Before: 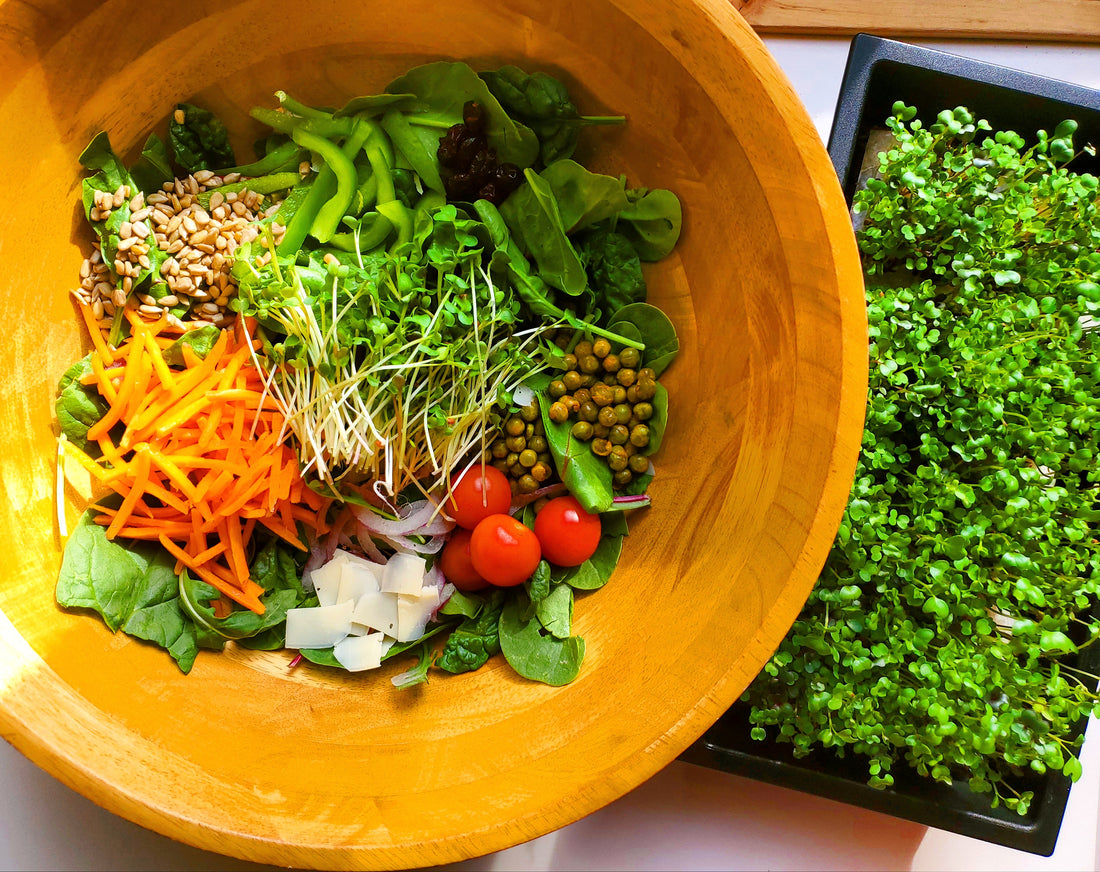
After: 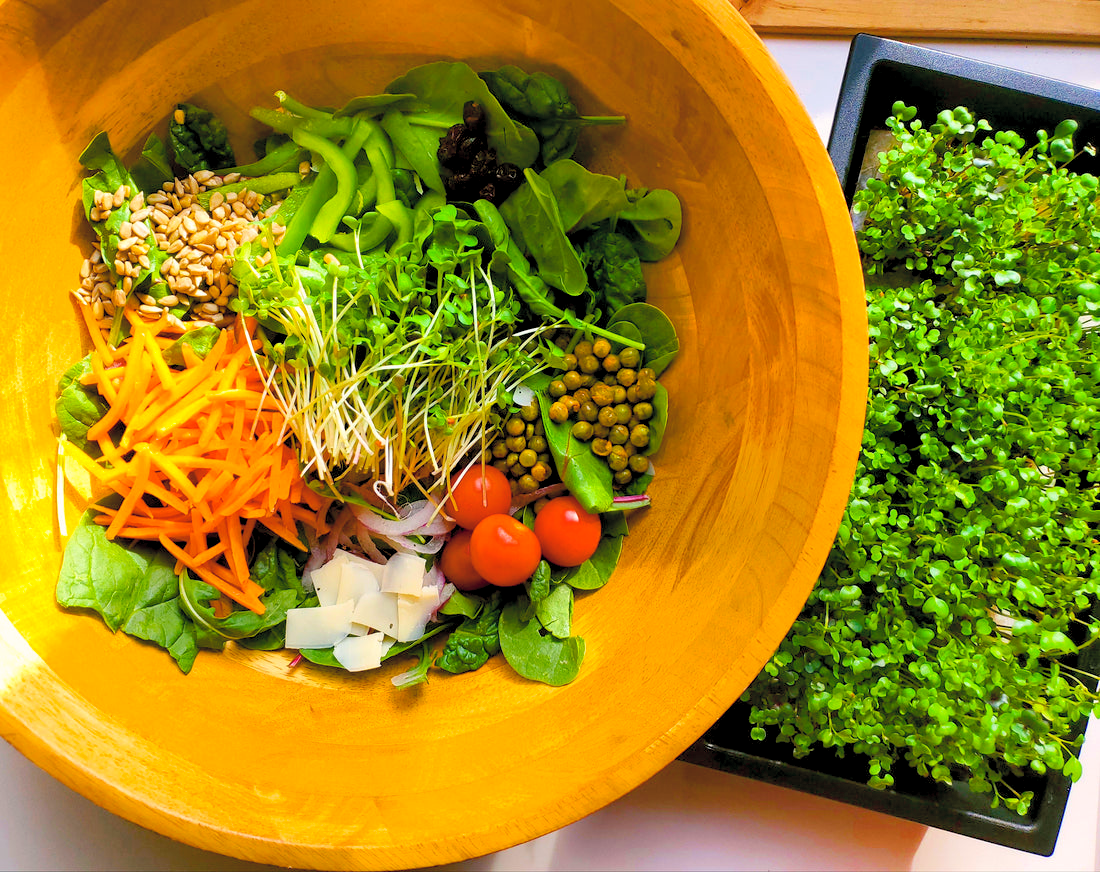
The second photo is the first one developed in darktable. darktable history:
color balance rgb: shadows lift › chroma 2%, shadows lift › hue 217.2°, power › hue 60°, highlights gain › chroma 1%, highlights gain › hue 69.6°, global offset › luminance -0.5%, perceptual saturation grading › global saturation 15%, global vibrance 15%
shadows and highlights: shadows 25, highlights -25
contrast brightness saturation: brightness 0.15
